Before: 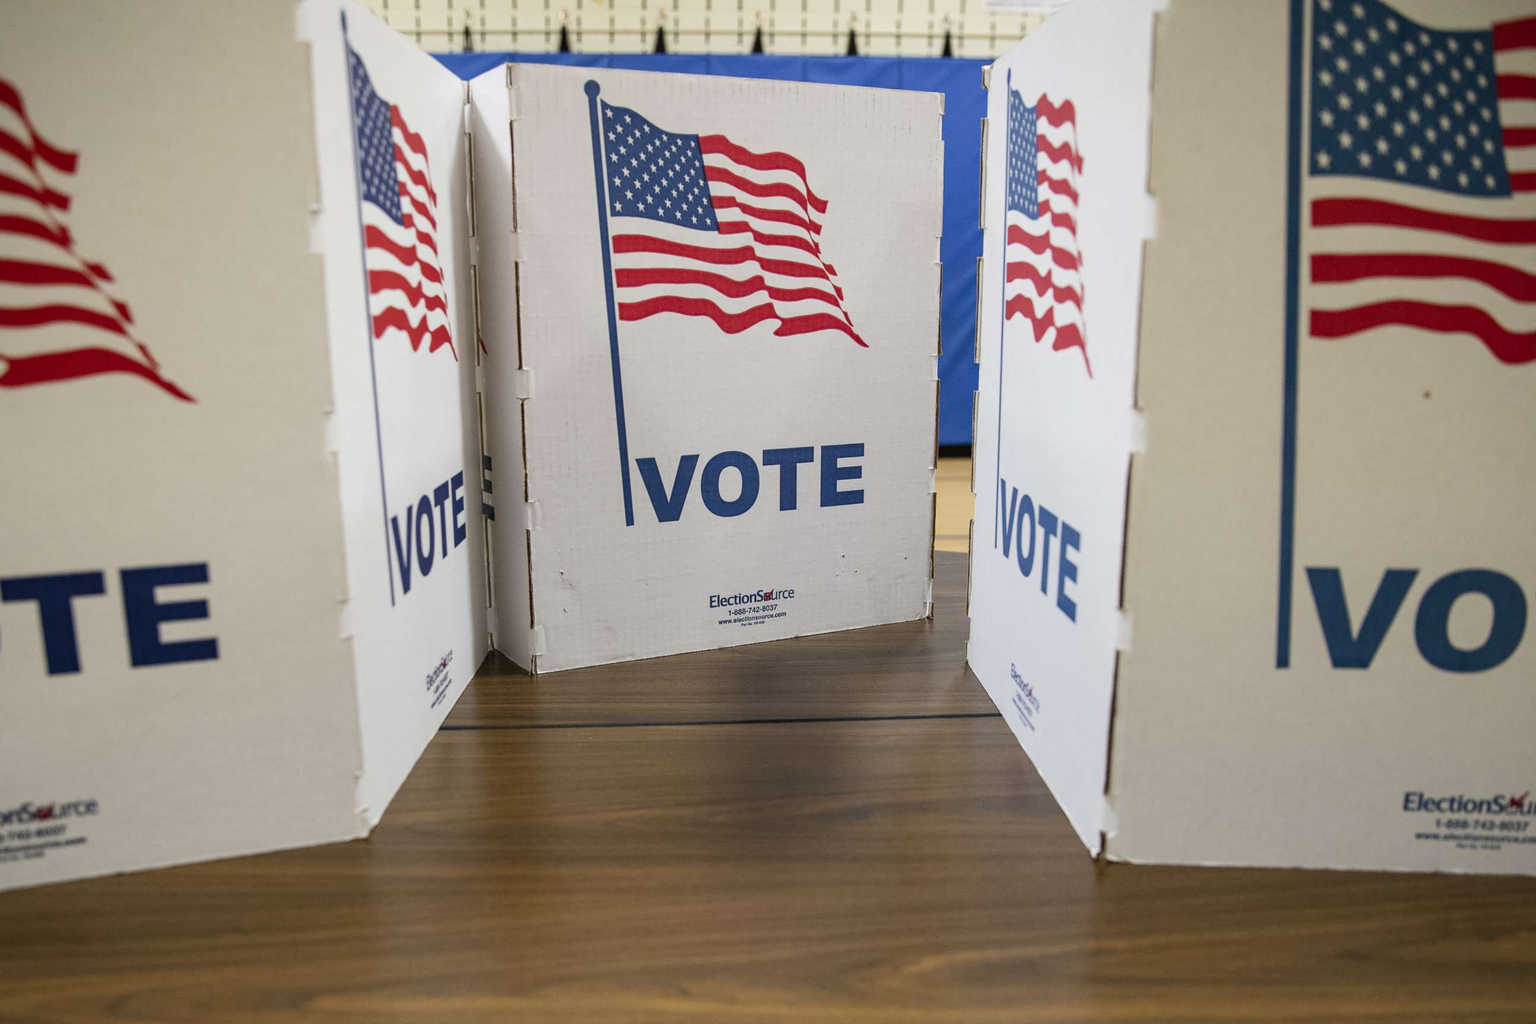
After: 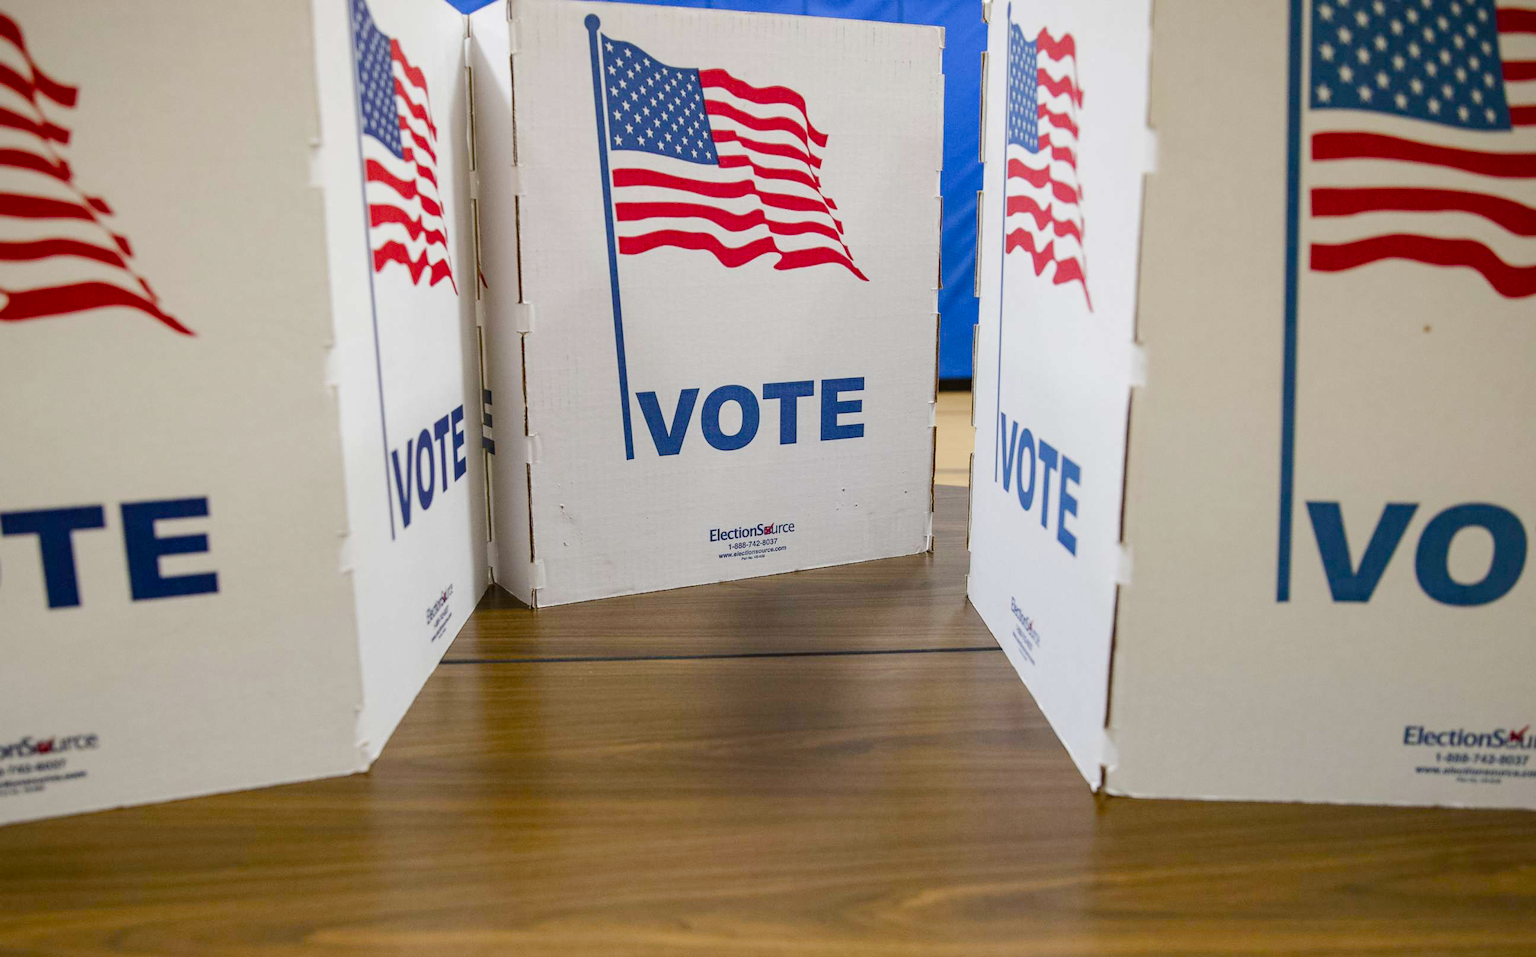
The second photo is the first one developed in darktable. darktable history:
crop and rotate: top 6.538%
color balance rgb: perceptual saturation grading › global saturation 20%, perceptual saturation grading › highlights -50.067%, perceptual saturation grading › shadows 30.39%, perceptual brilliance grading › mid-tones 10.447%, perceptual brilliance grading › shadows 14.981%, global vibrance 14.623%
